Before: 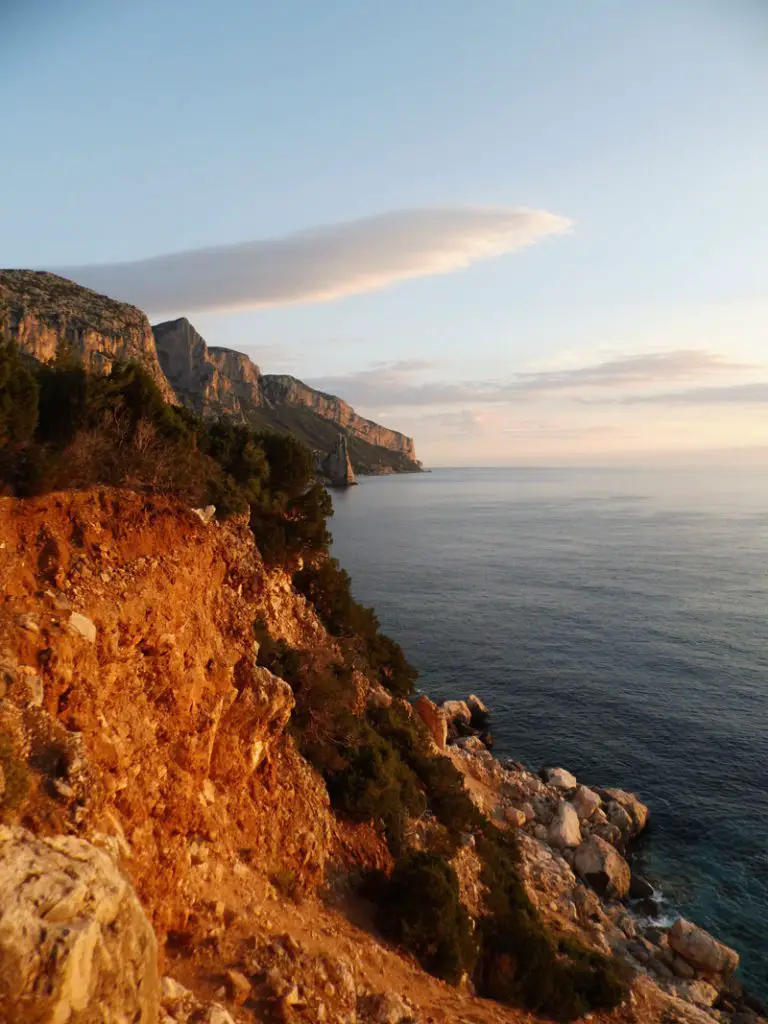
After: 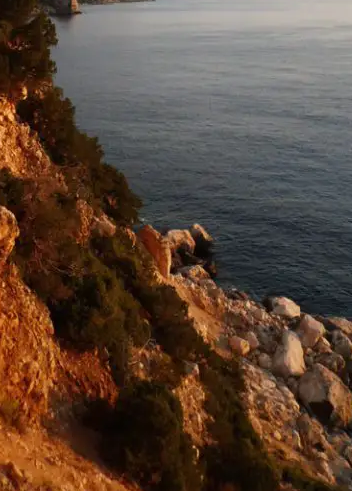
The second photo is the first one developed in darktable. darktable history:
crop: left 35.964%, top 46.052%, right 18.109%, bottom 5.938%
